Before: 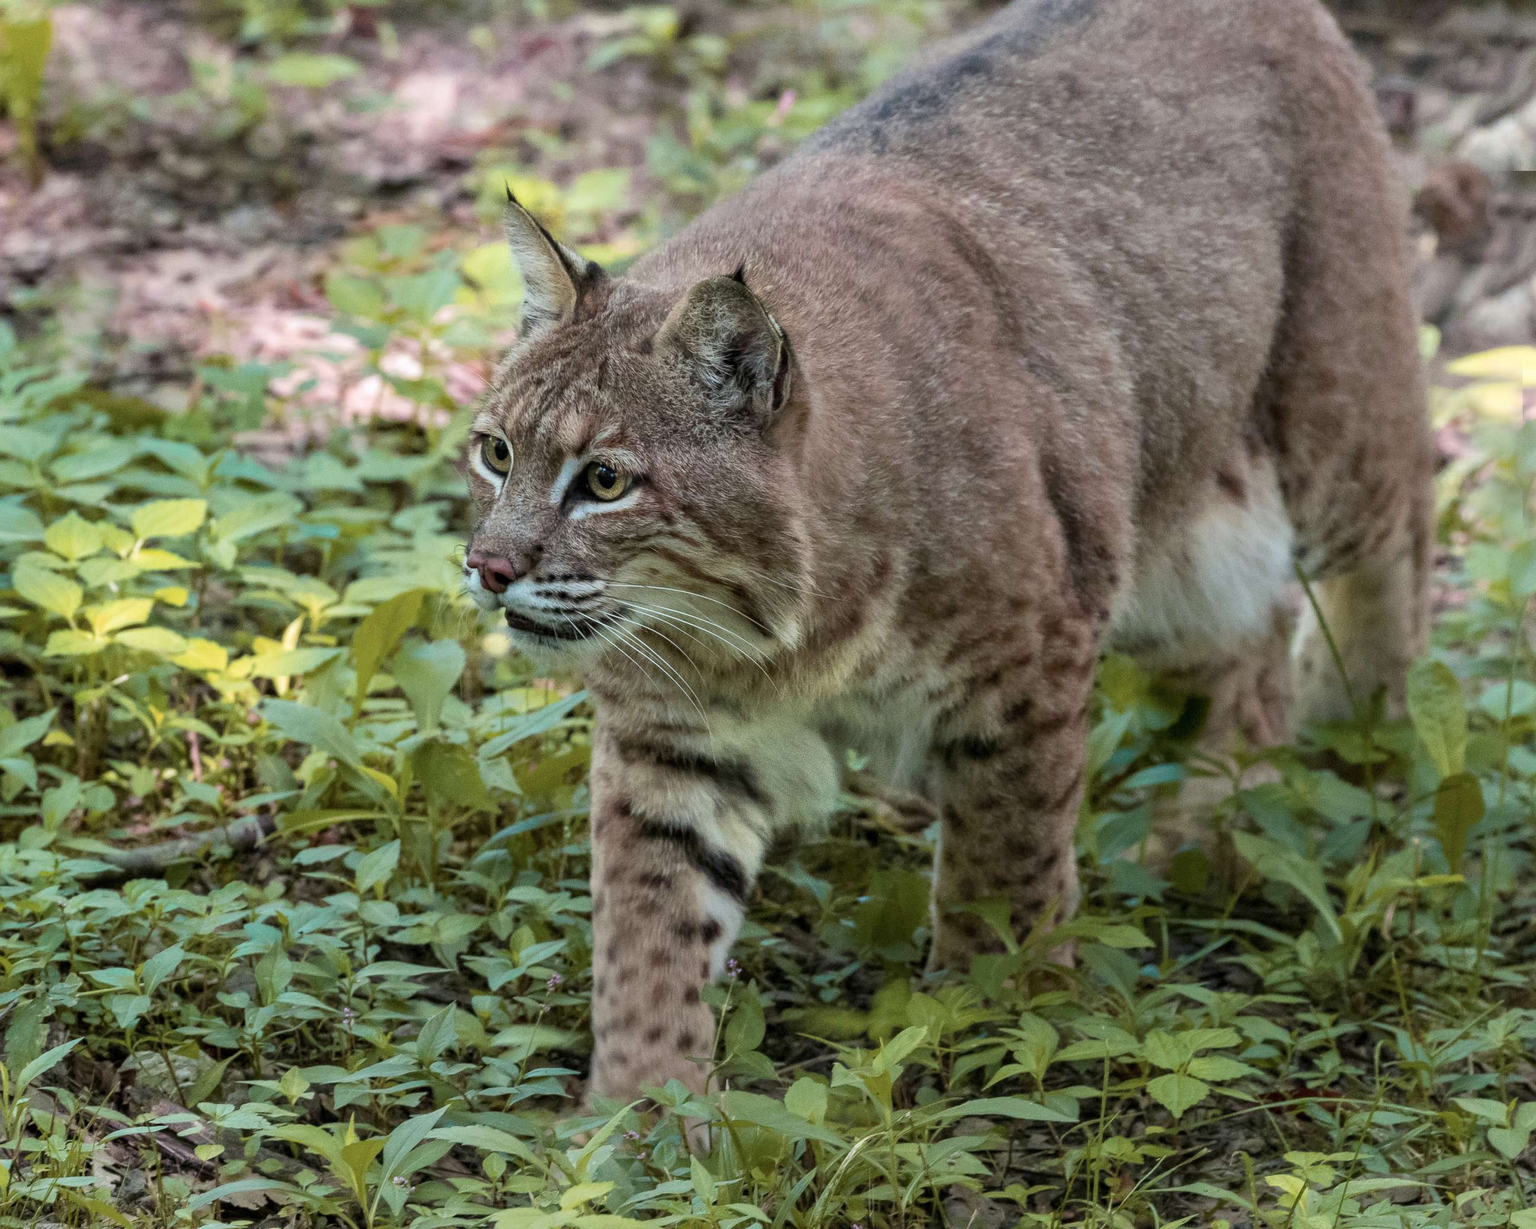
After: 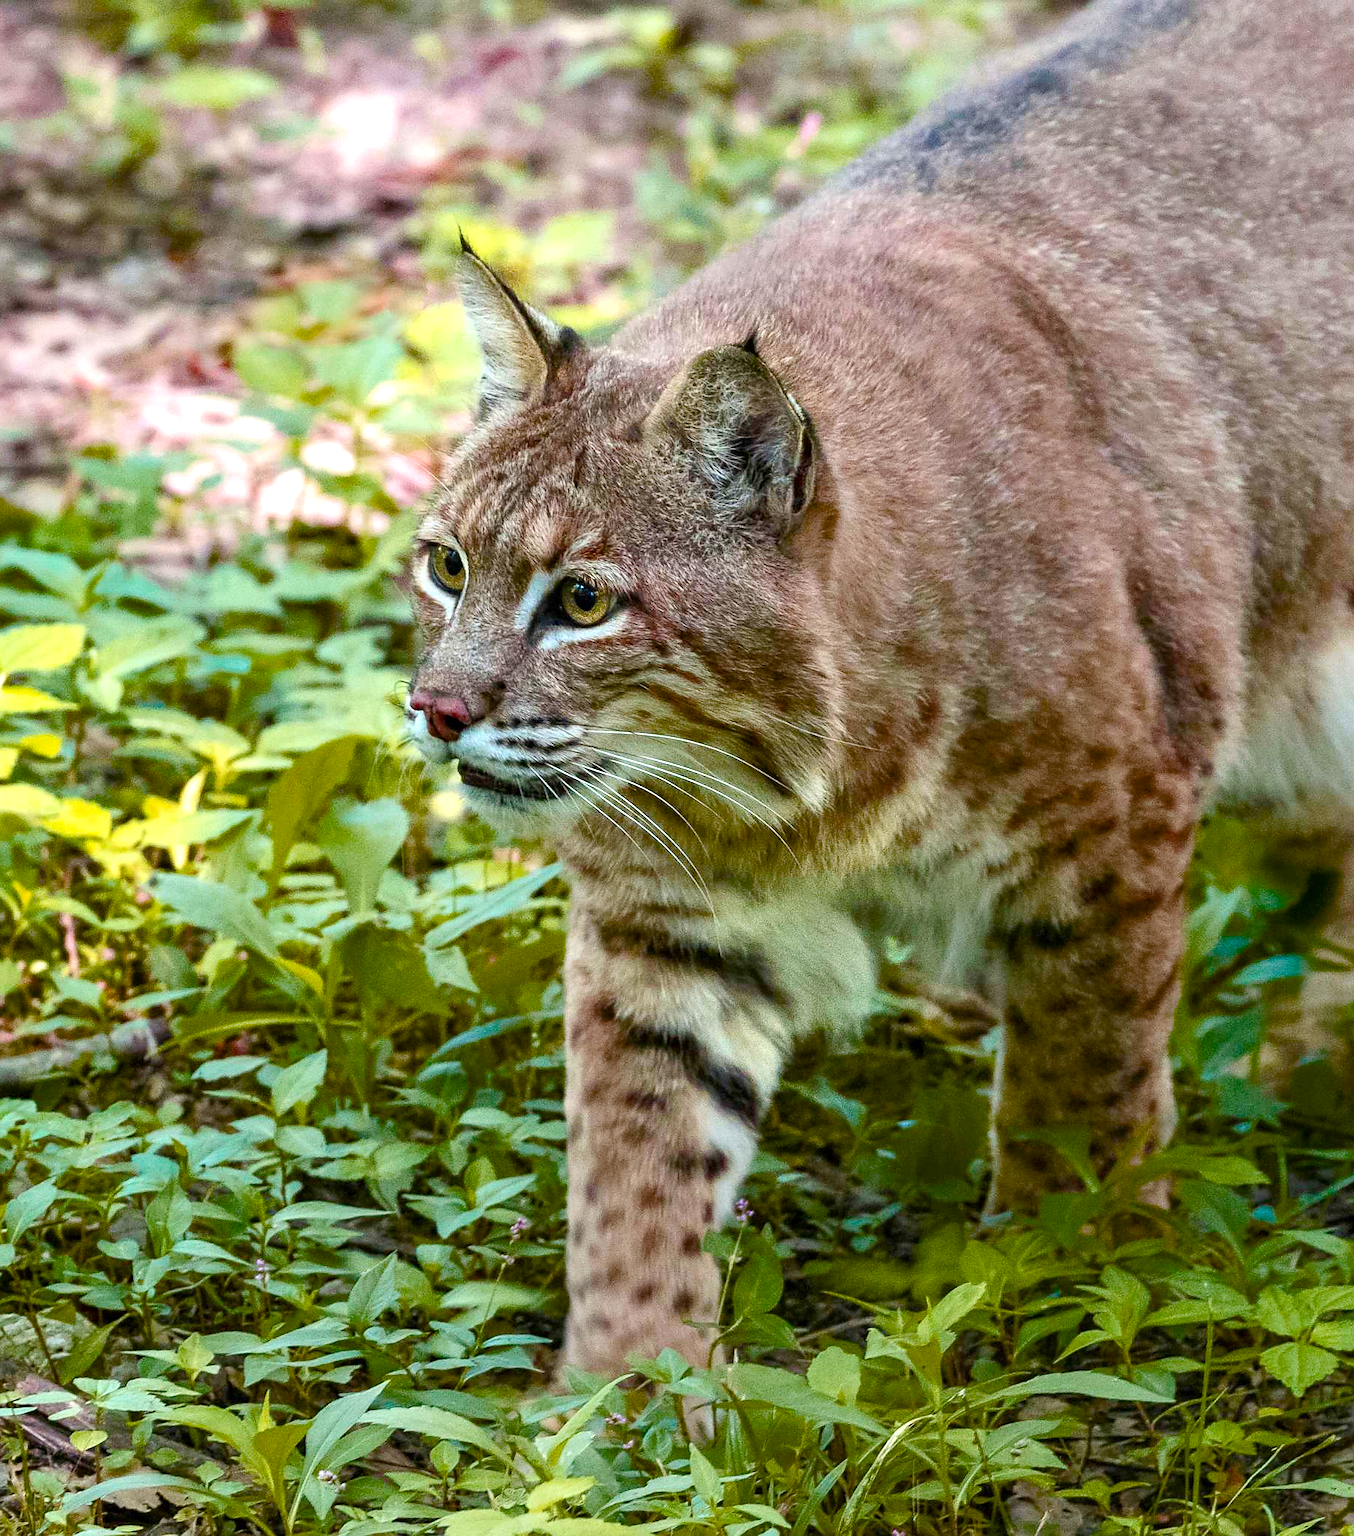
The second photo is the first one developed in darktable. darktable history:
crop and rotate: left 9.055%, right 20.353%
exposure: exposure 0.656 EV, compensate highlight preservation false
color balance rgb: perceptual saturation grading › global saturation 40.756%, perceptual saturation grading › highlights -25.656%, perceptual saturation grading › mid-tones 34.6%, perceptual saturation grading › shadows 35.058%, global vibrance 6.999%, saturation formula JzAzBz (2021)
sharpen: radius 1.477, amount 0.411, threshold 1.614
